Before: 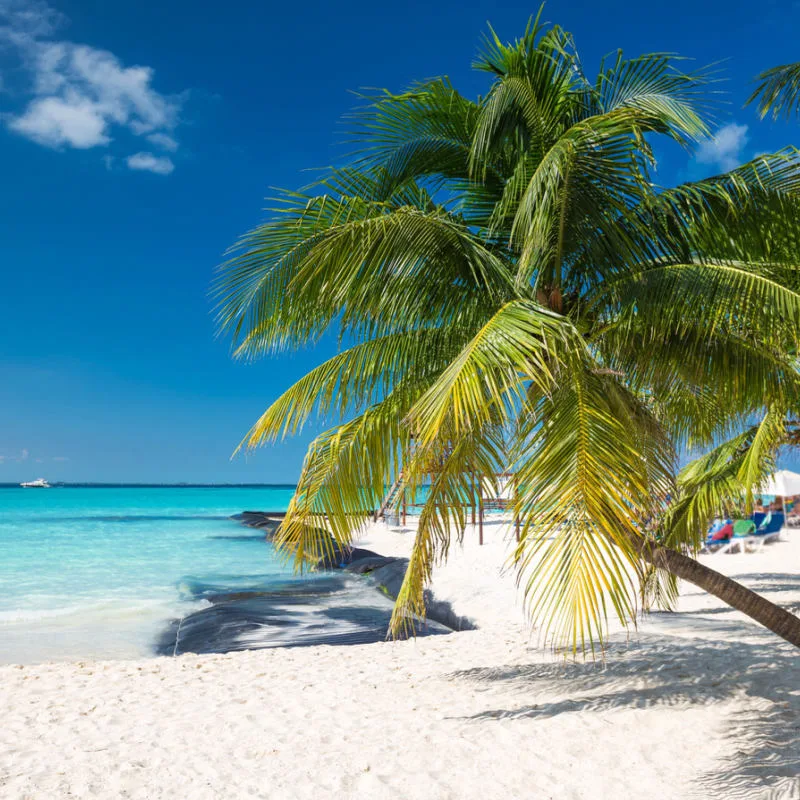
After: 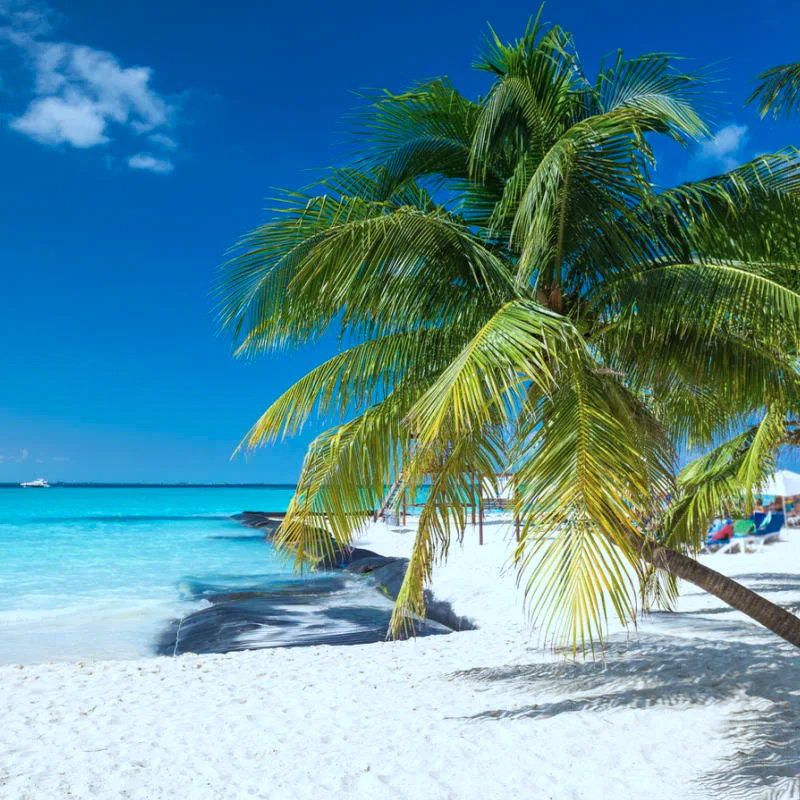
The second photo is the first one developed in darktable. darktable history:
color calibration: illuminant F (fluorescent), F source F9 (Cool White Deluxe 4150 K) – high CRI, x 0.374, y 0.373, temperature 4156.58 K
